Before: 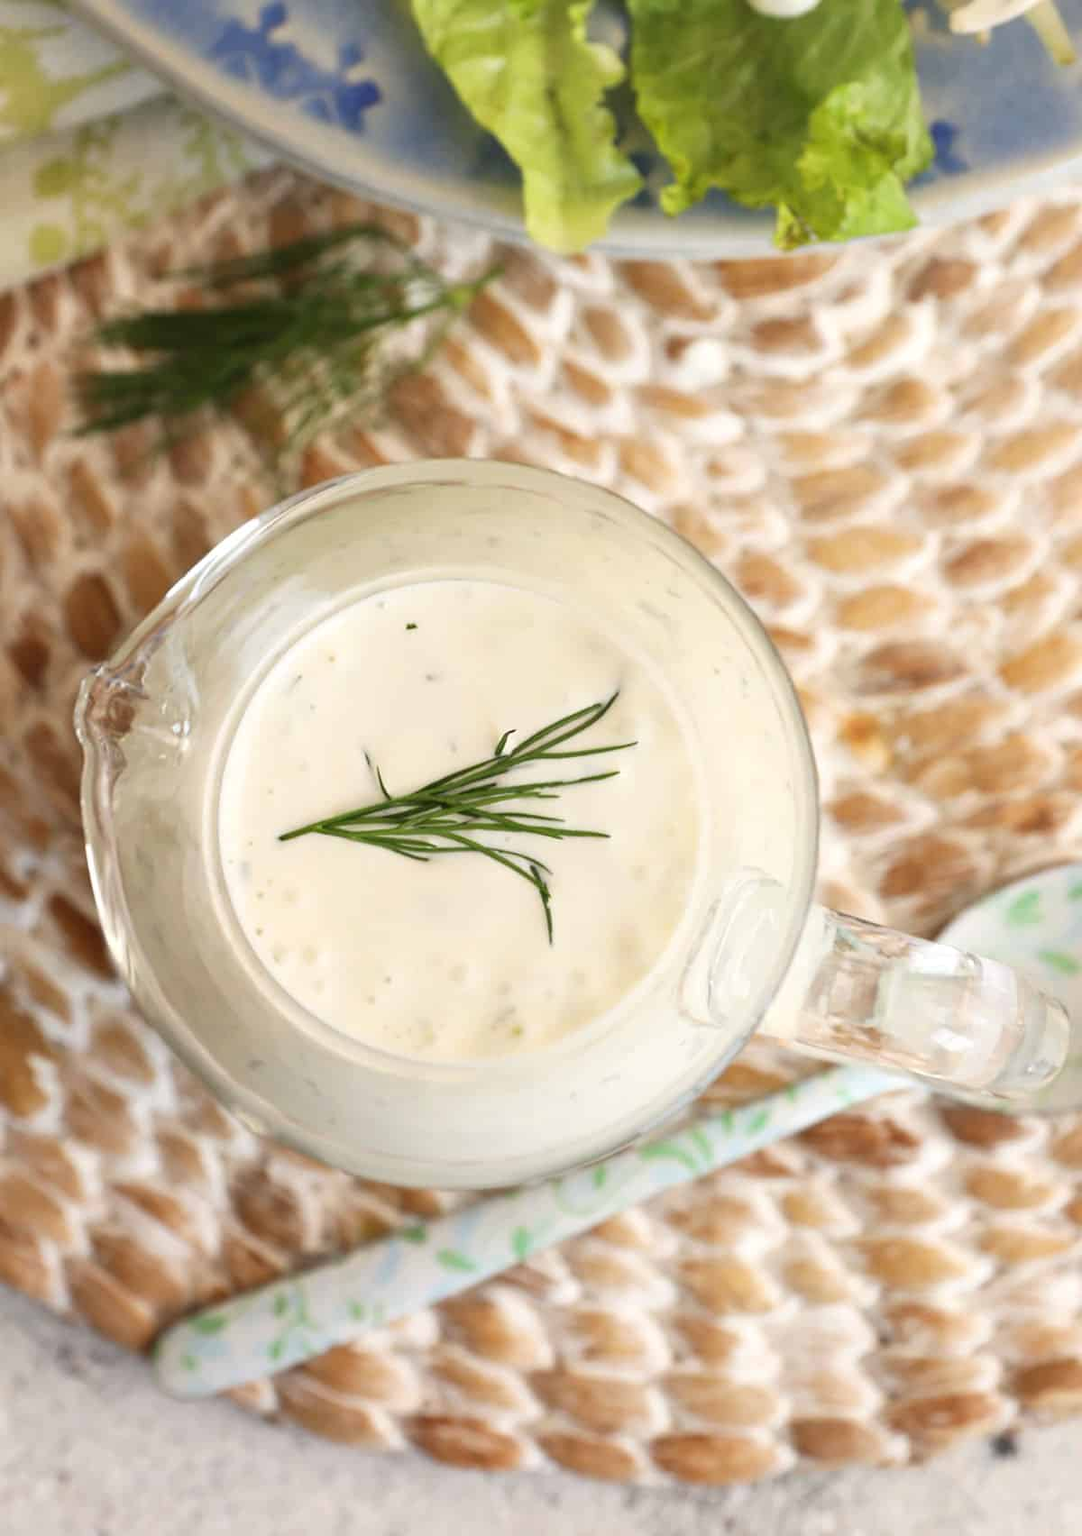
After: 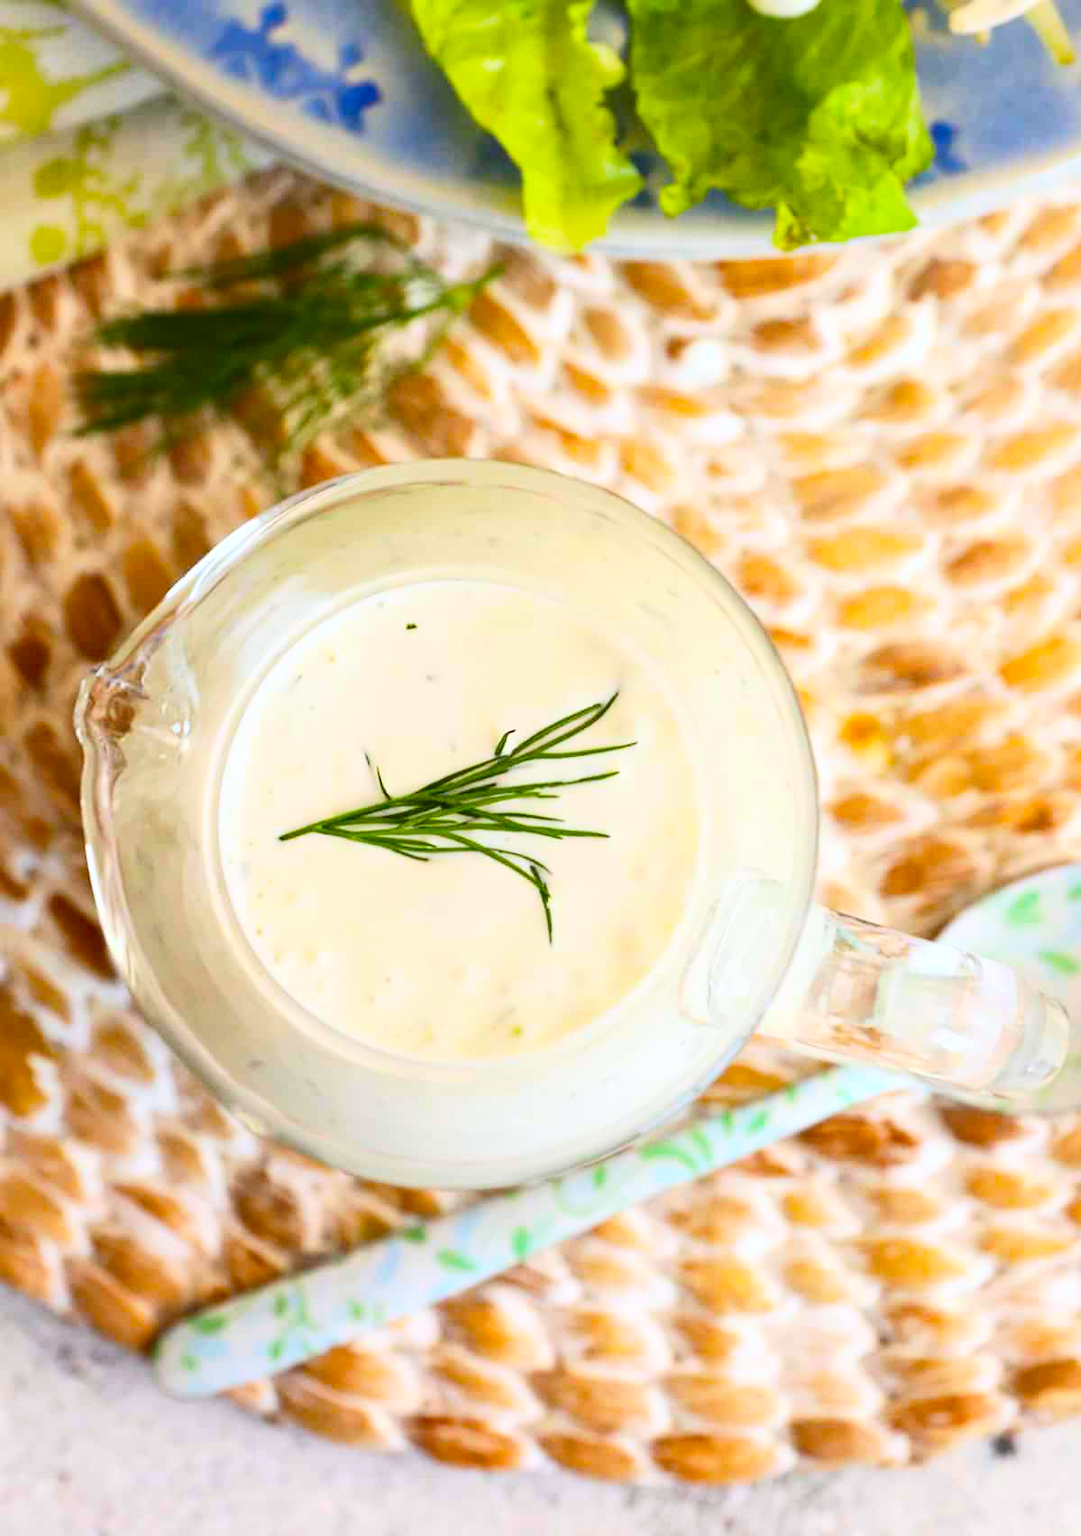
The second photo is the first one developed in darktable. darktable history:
exposure: compensate highlight preservation false
contrast brightness saturation: contrast 0.23, brightness 0.1, saturation 0.29
color balance rgb: linear chroma grading › global chroma 15%, perceptual saturation grading › global saturation 30%
white balance: red 0.976, blue 1.04
